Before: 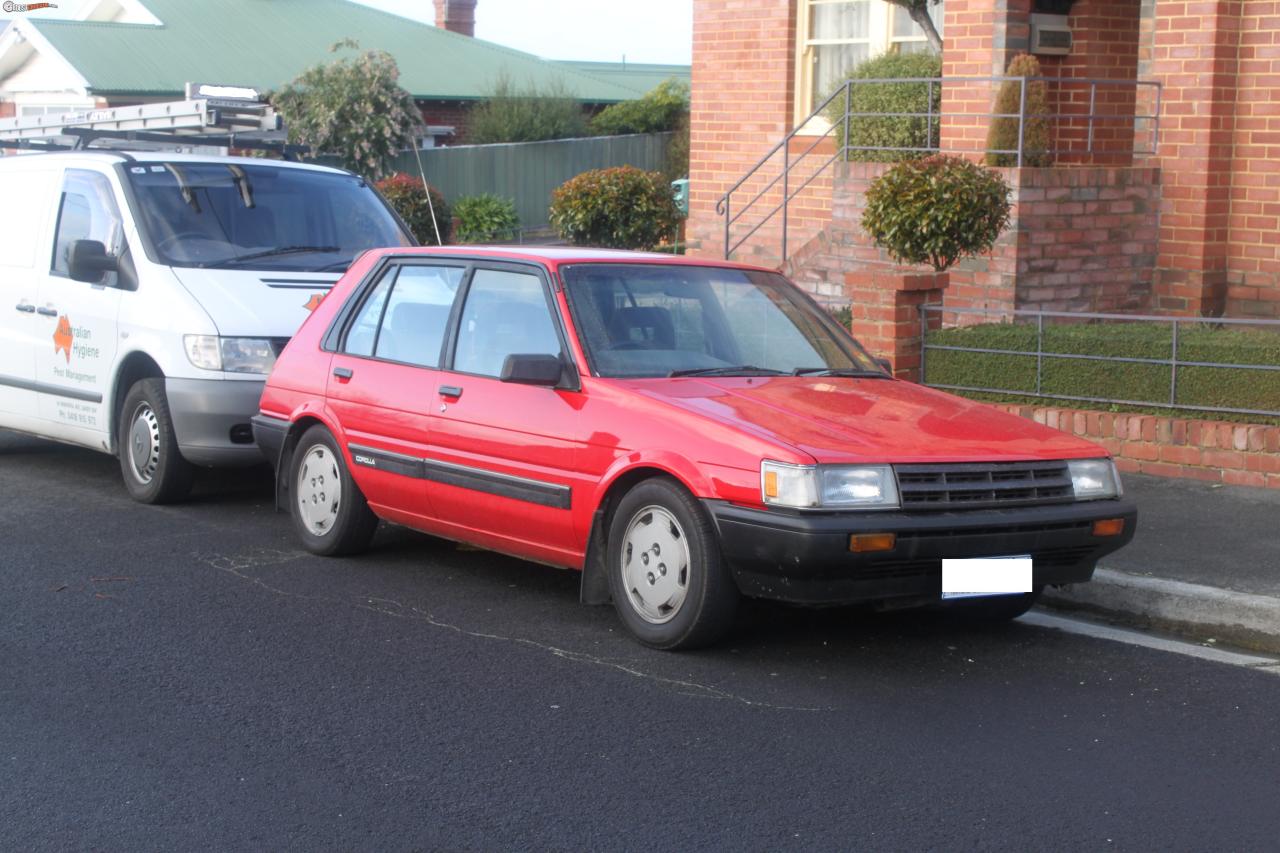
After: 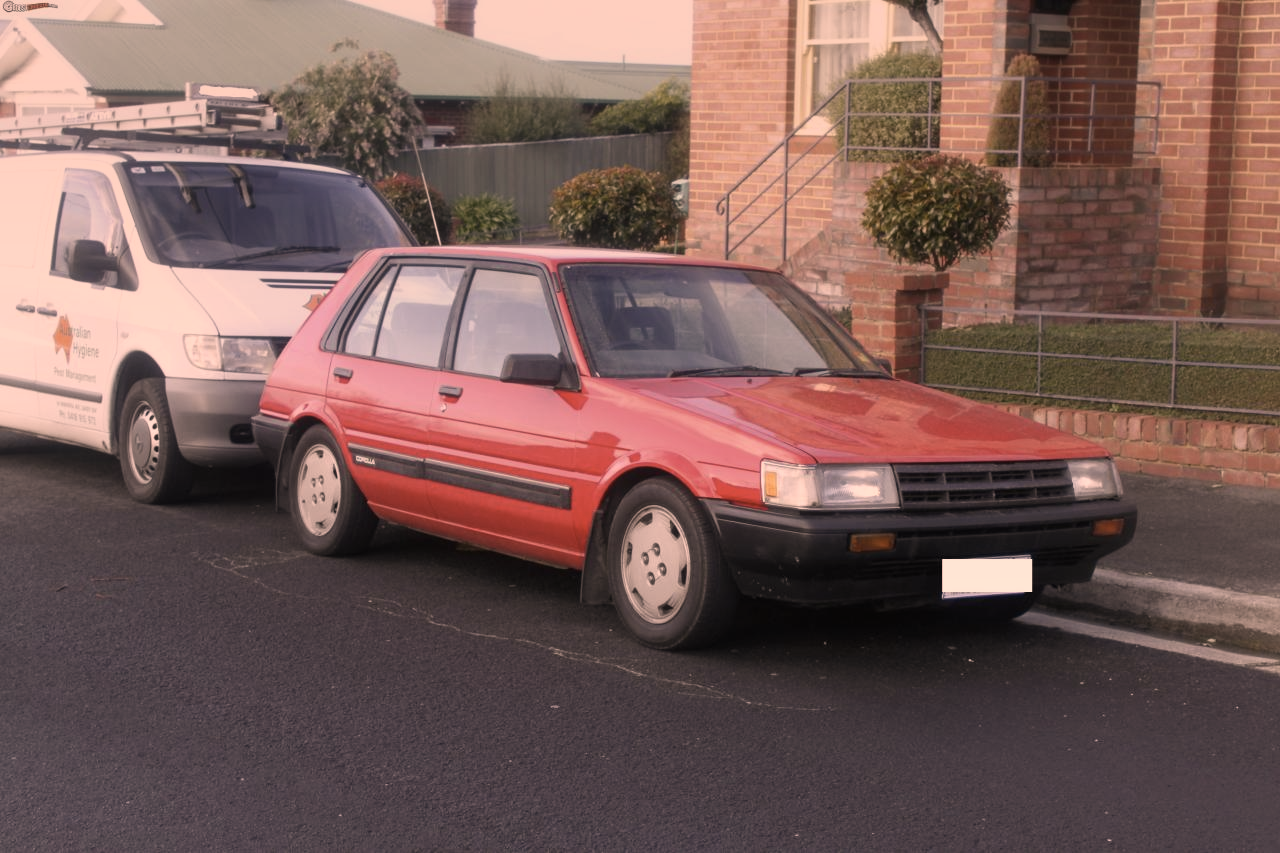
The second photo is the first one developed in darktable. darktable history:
contrast brightness saturation: contrast 0.1, saturation -0.36
white balance: red 1.009, blue 1.027
color correction: highlights a* 17.88, highlights b* 18.79
graduated density: rotation -0.352°, offset 57.64
